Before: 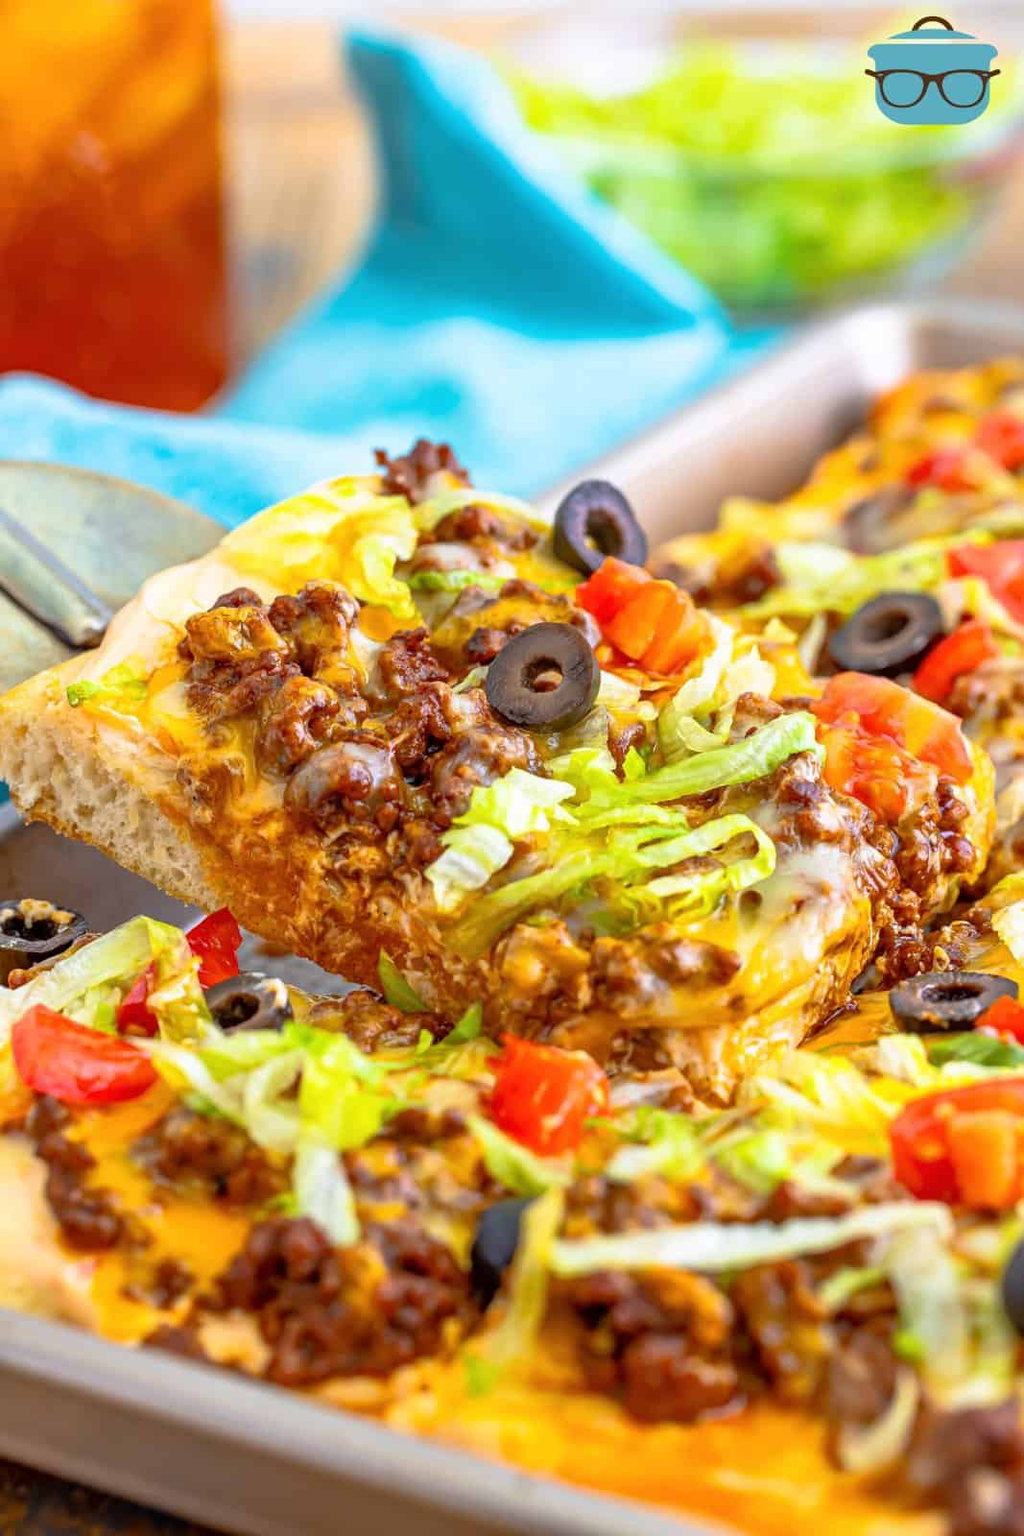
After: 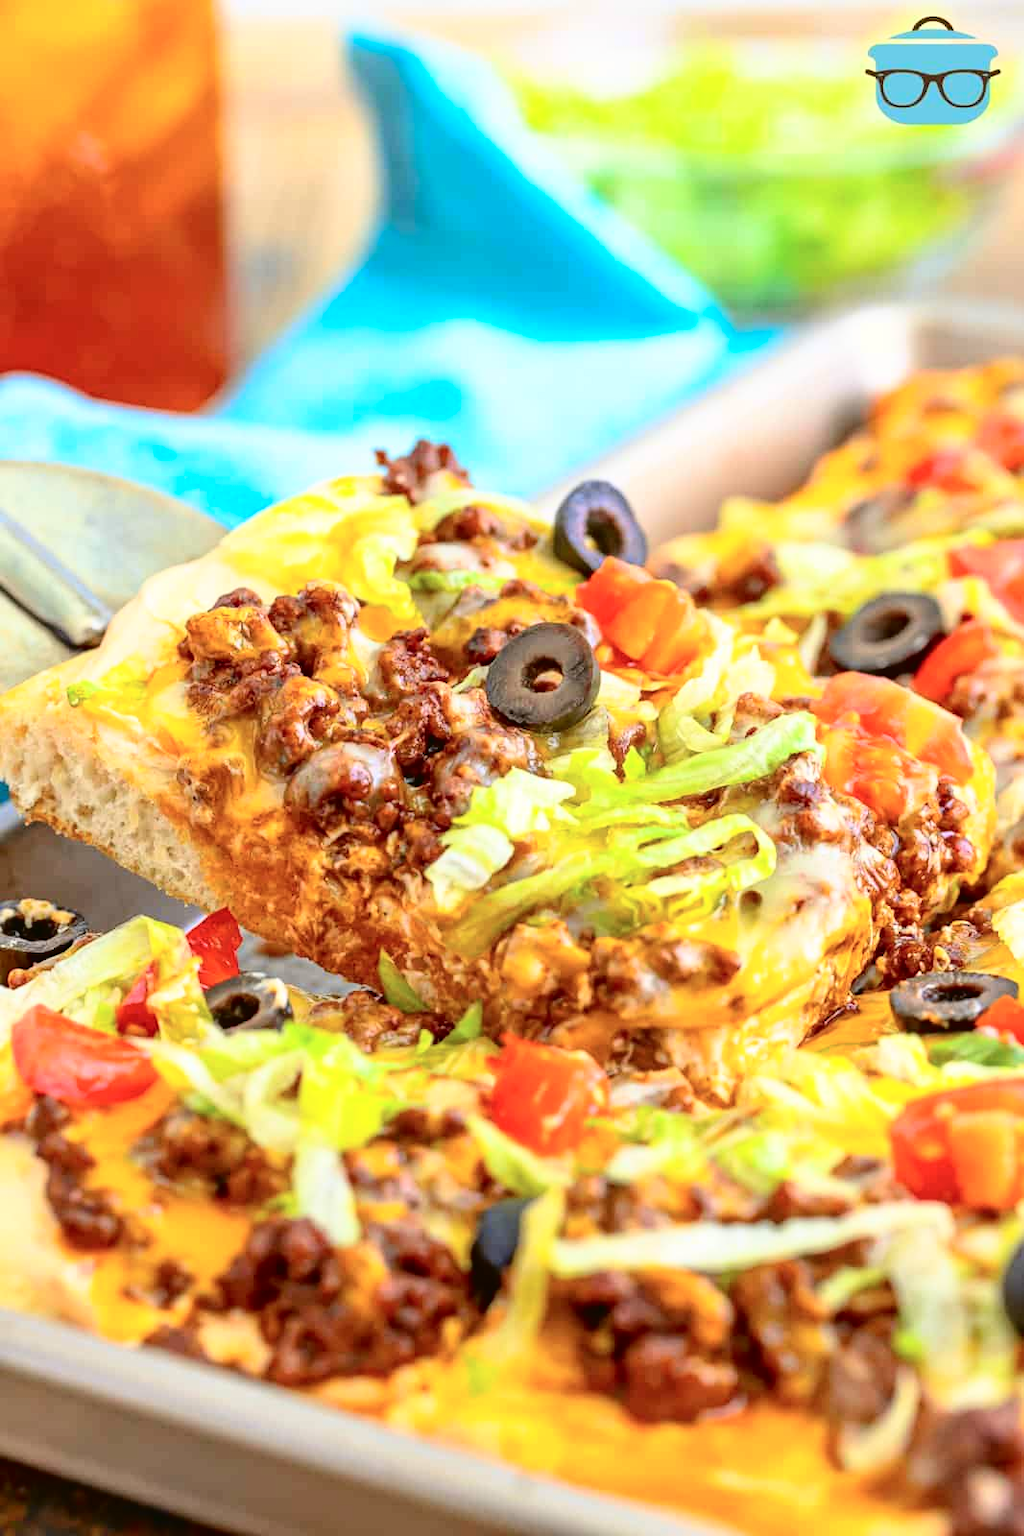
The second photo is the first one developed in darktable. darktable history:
tone curve: curves: ch0 [(0, 0.023) (0.087, 0.065) (0.184, 0.168) (0.45, 0.54) (0.57, 0.683) (0.722, 0.825) (0.877, 0.948) (1, 1)]; ch1 [(0, 0) (0.388, 0.369) (0.447, 0.447) (0.505, 0.5) (0.534, 0.528) (0.573, 0.583) (0.663, 0.68) (1, 1)]; ch2 [(0, 0) (0.314, 0.223) (0.427, 0.405) (0.492, 0.505) (0.531, 0.55) (0.589, 0.599) (1, 1)], color space Lab, independent channels, preserve colors none
